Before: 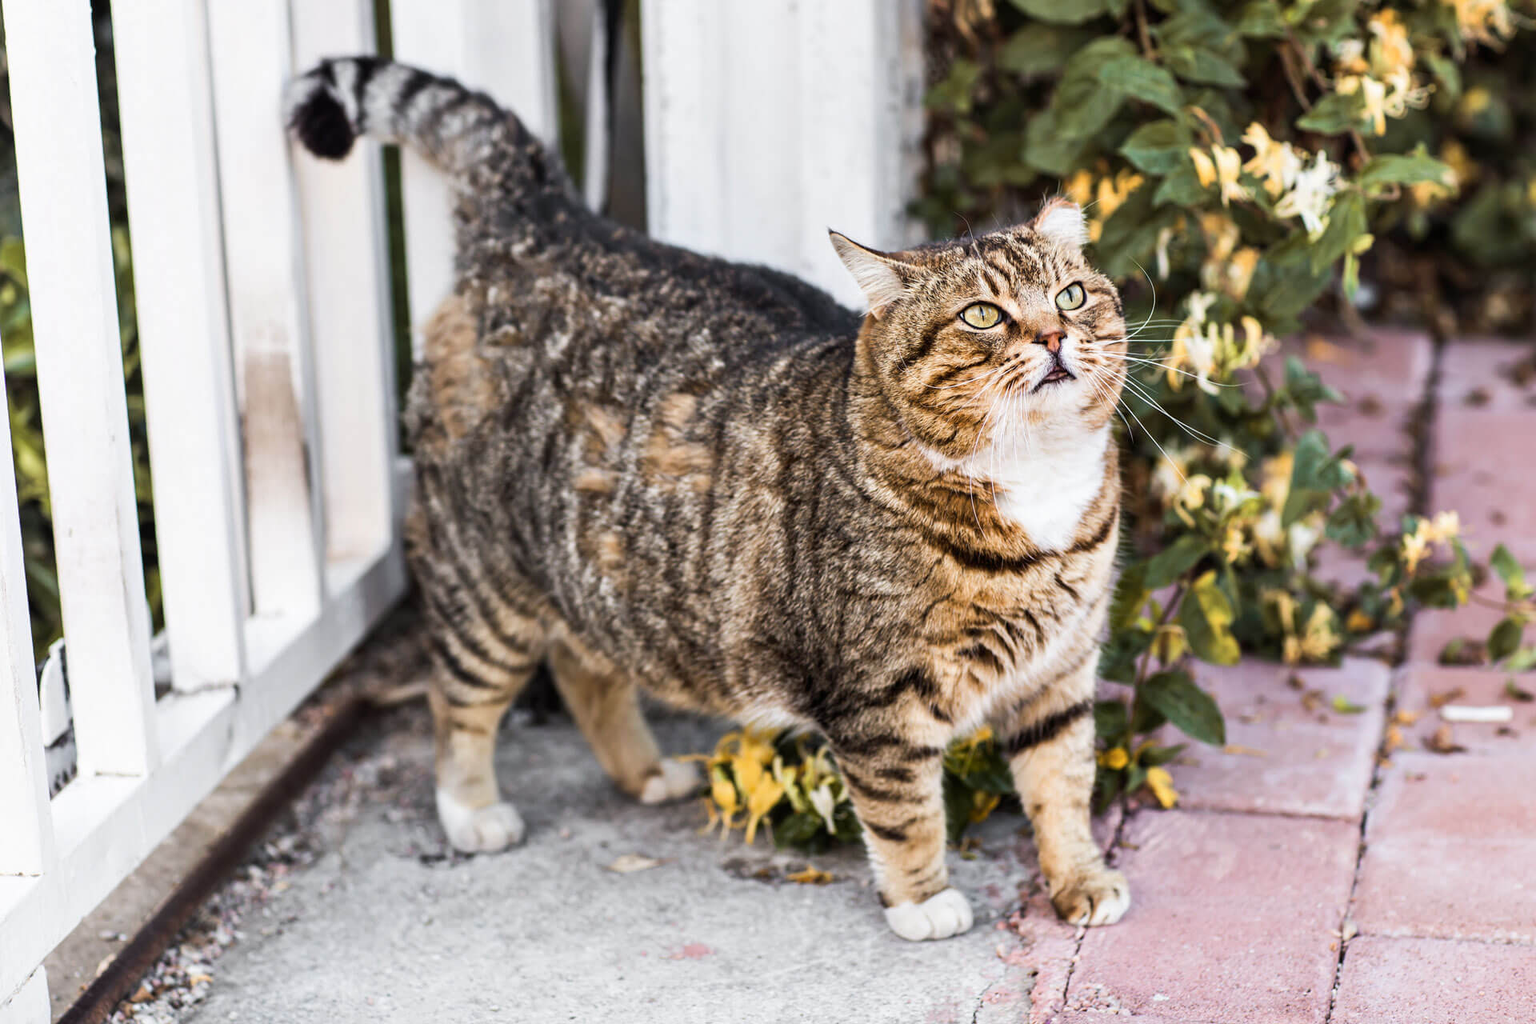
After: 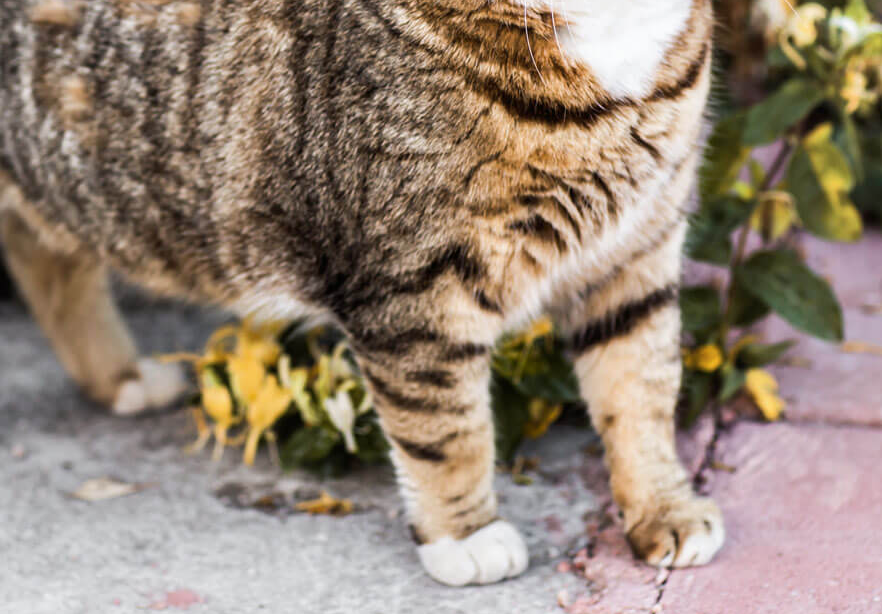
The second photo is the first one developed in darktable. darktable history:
crop: left 35.859%, top 46.136%, right 18.198%, bottom 5.847%
tone equalizer: edges refinement/feathering 500, mask exposure compensation -1.57 EV, preserve details no
